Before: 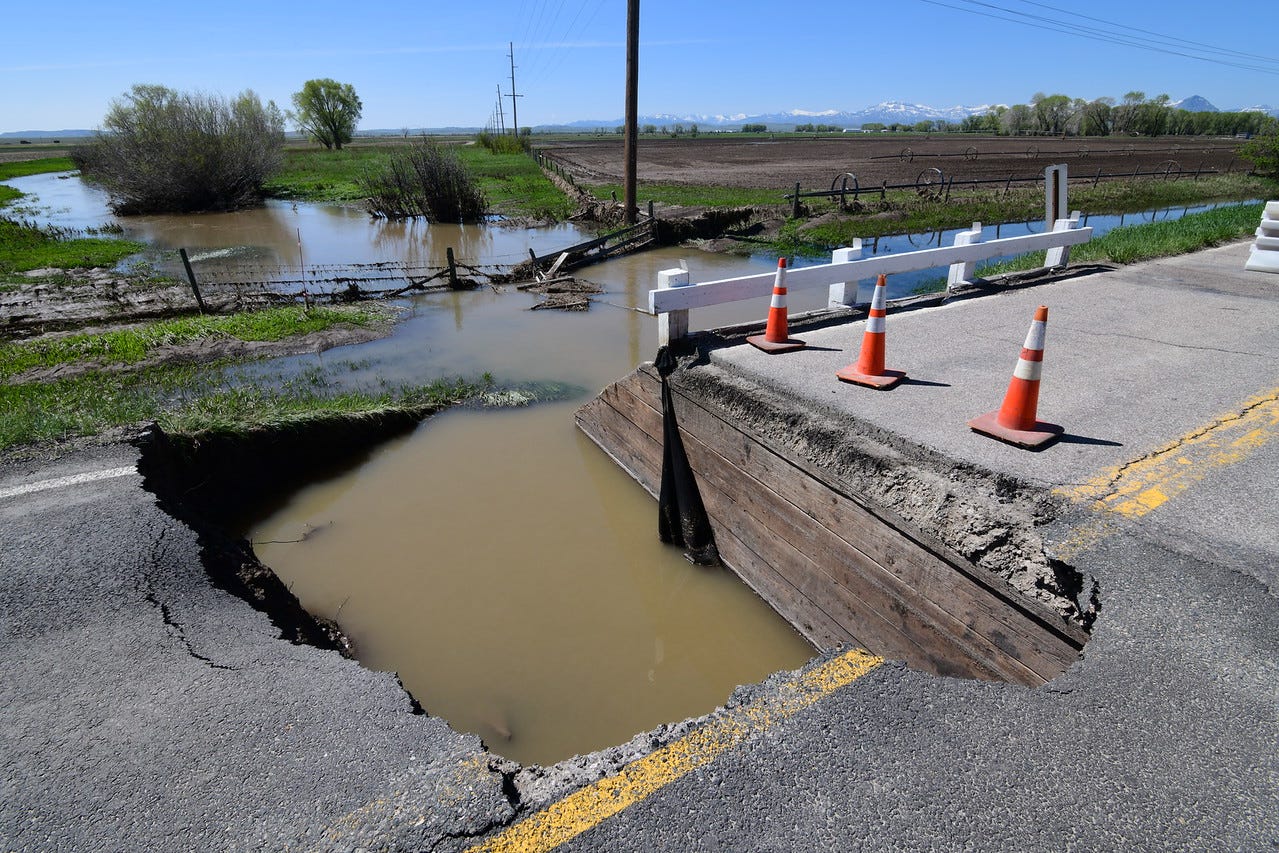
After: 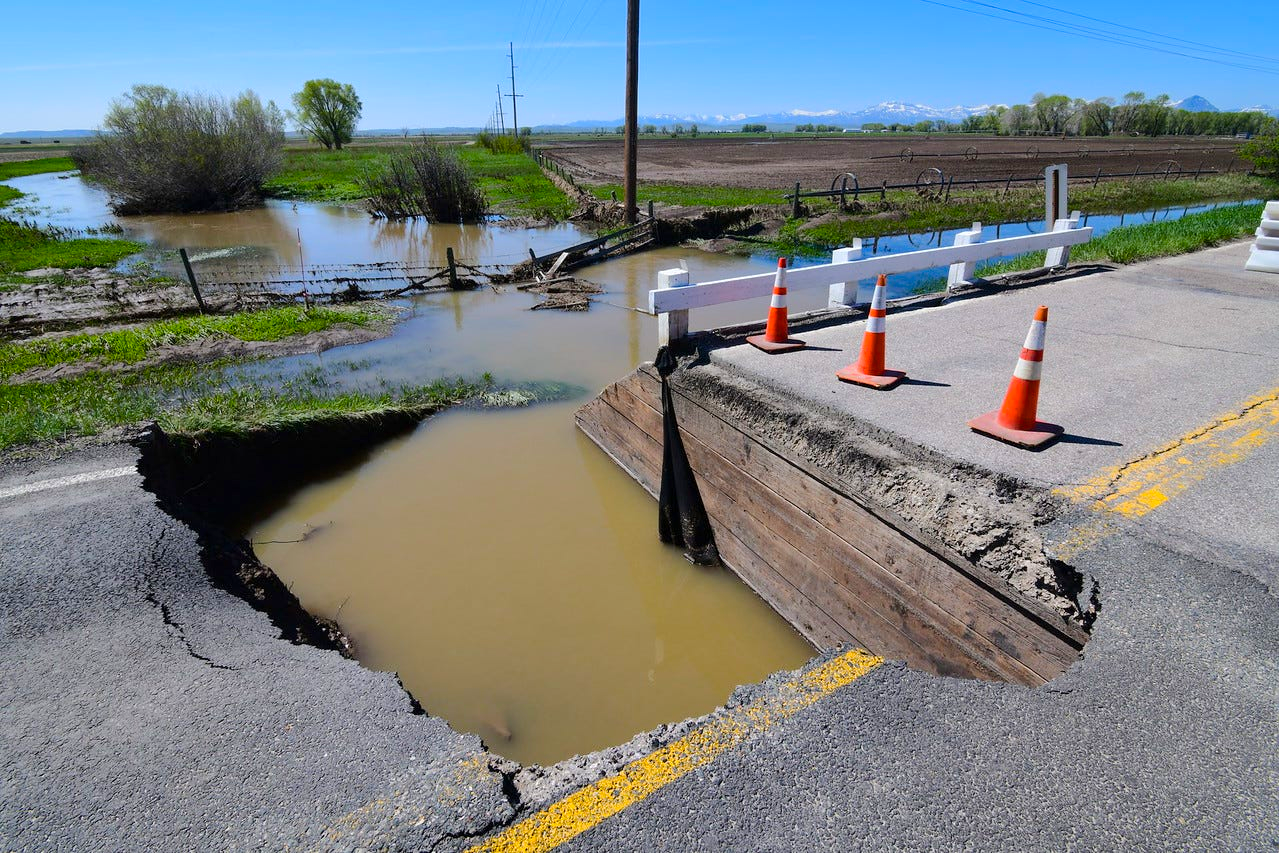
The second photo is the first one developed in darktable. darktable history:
color balance rgb: linear chroma grading › global chroma 14.584%, perceptual saturation grading › global saturation 16.379%, perceptual brilliance grading › mid-tones 10.803%, perceptual brilliance grading › shadows 15.015%
